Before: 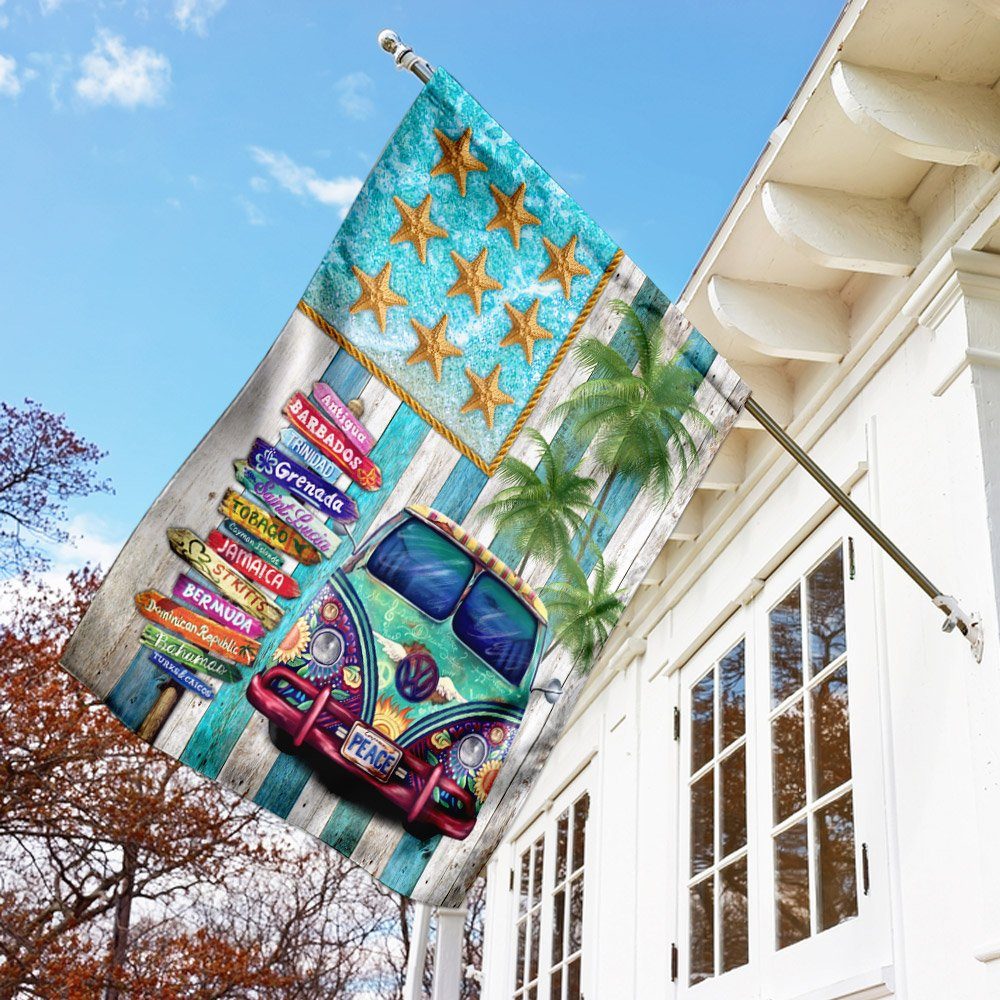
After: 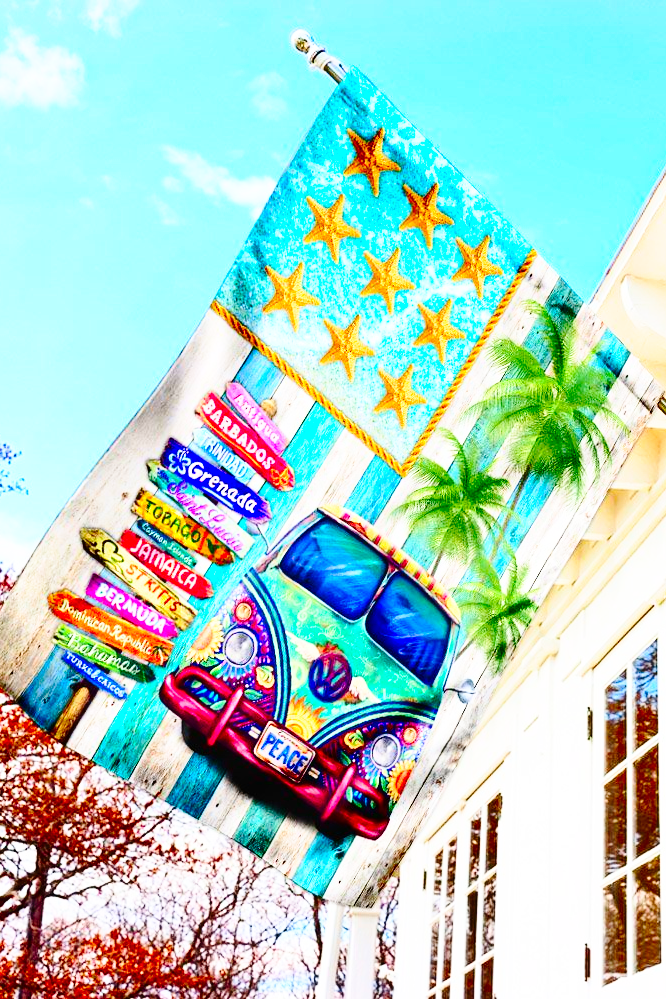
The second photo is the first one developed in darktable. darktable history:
base curve: curves: ch0 [(0, 0) (0.028, 0.03) (0.121, 0.232) (0.46, 0.748) (0.859, 0.968) (1, 1)], preserve colors none
contrast brightness saturation: contrast 0.26, brightness 0.02, saturation 0.87
crop and rotate: left 8.786%, right 24.548%
